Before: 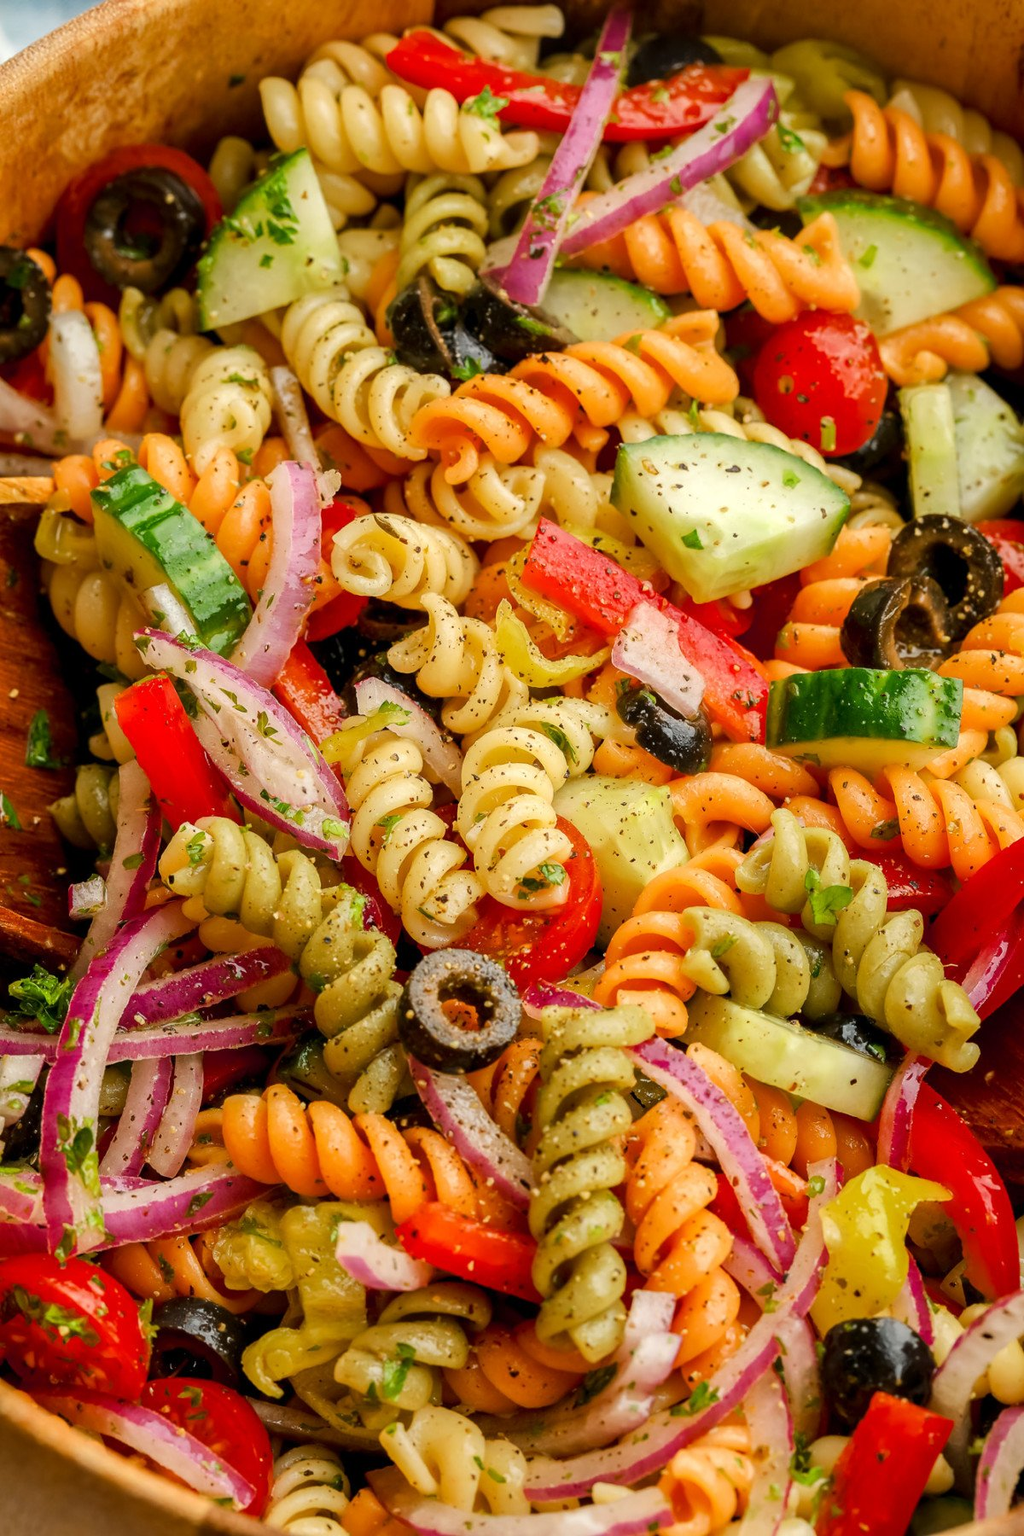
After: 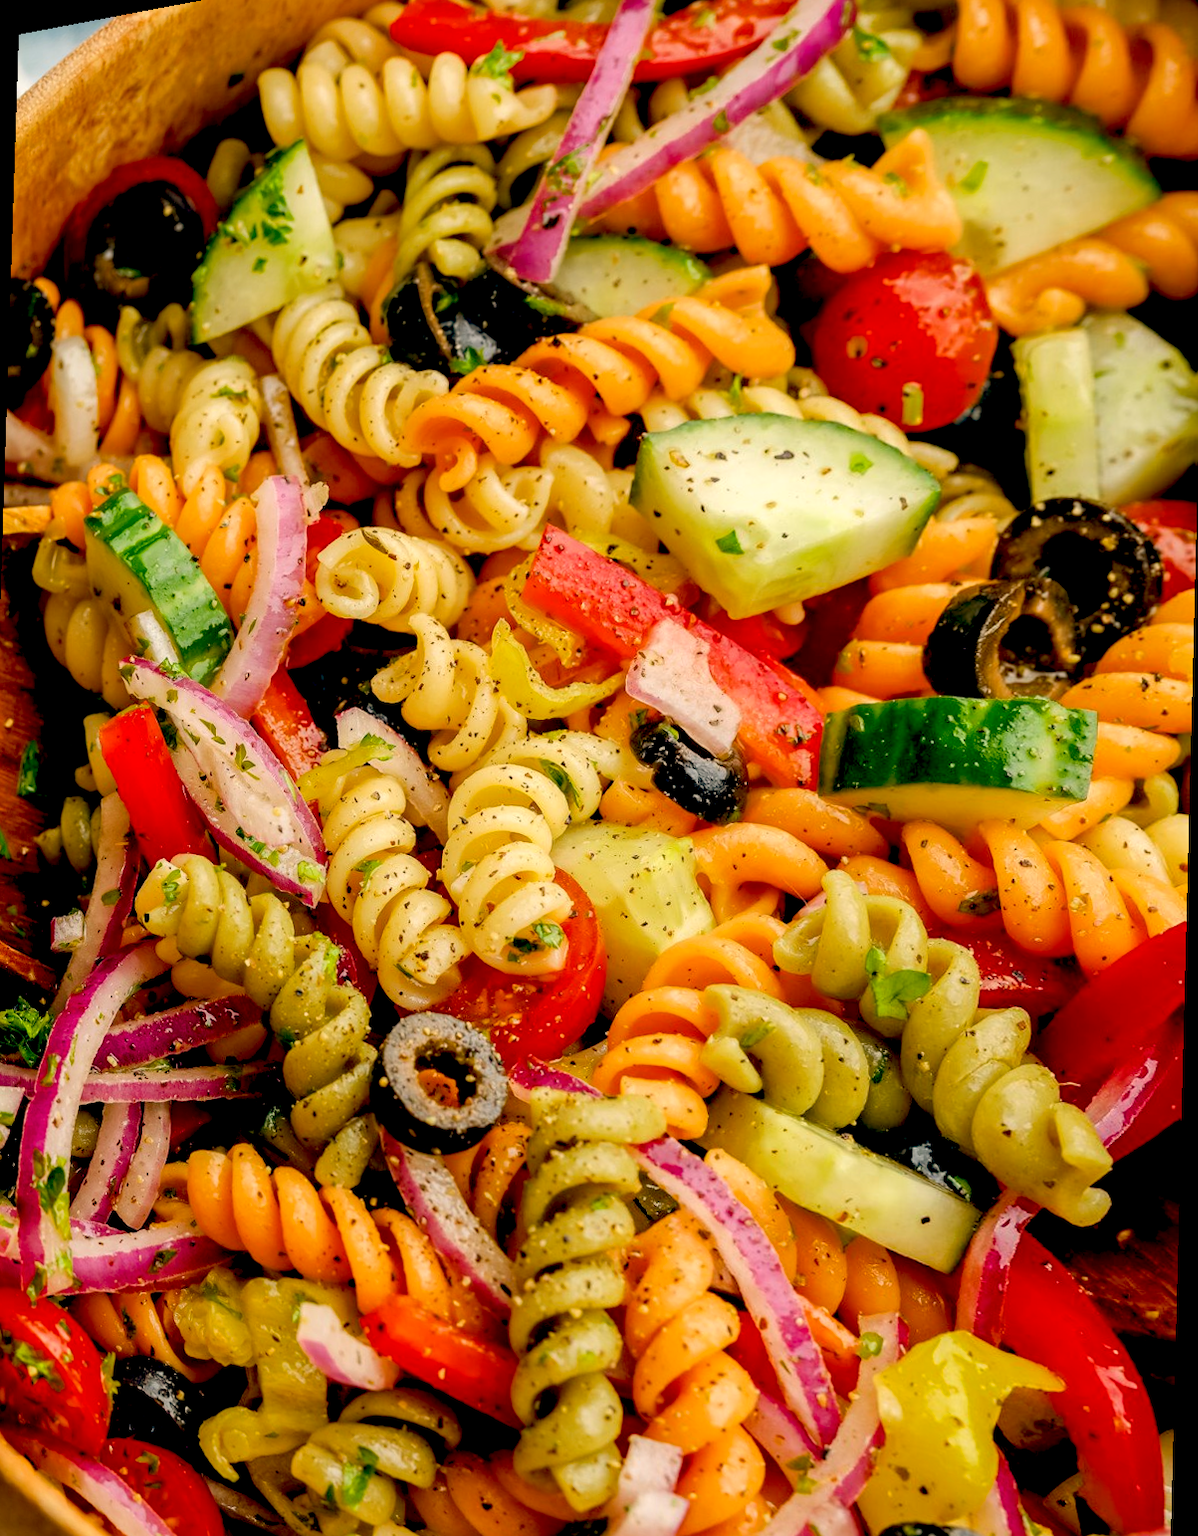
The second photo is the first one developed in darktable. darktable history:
rotate and perspective: rotation 1.69°, lens shift (vertical) -0.023, lens shift (horizontal) -0.291, crop left 0.025, crop right 0.988, crop top 0.092, crop bottom 0.842
color balance: lift [0.975, 0.993, 1, 1.015], gamma [1.1, 1, 1, 0.945], gain [1, 1.04, 1, 0.95]
color balance rgb: perceptual saturation grading › global saturation 10%, global vibrance 10%
